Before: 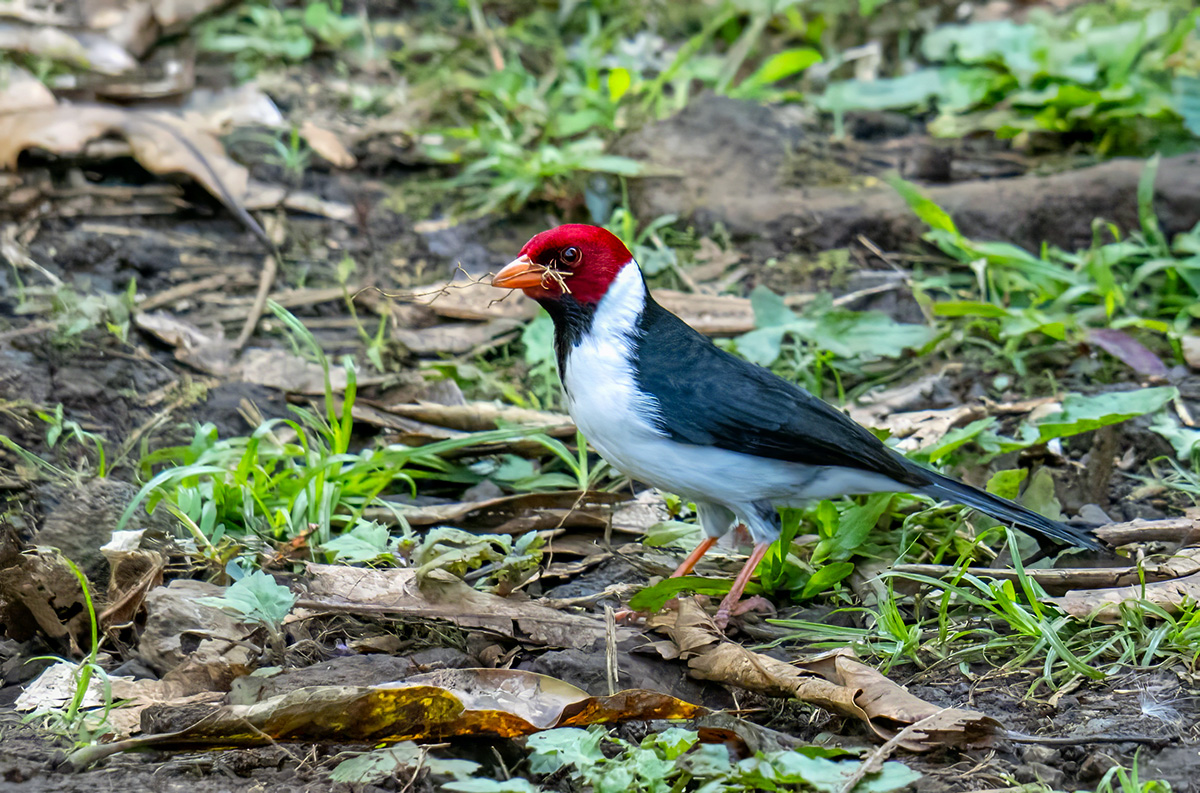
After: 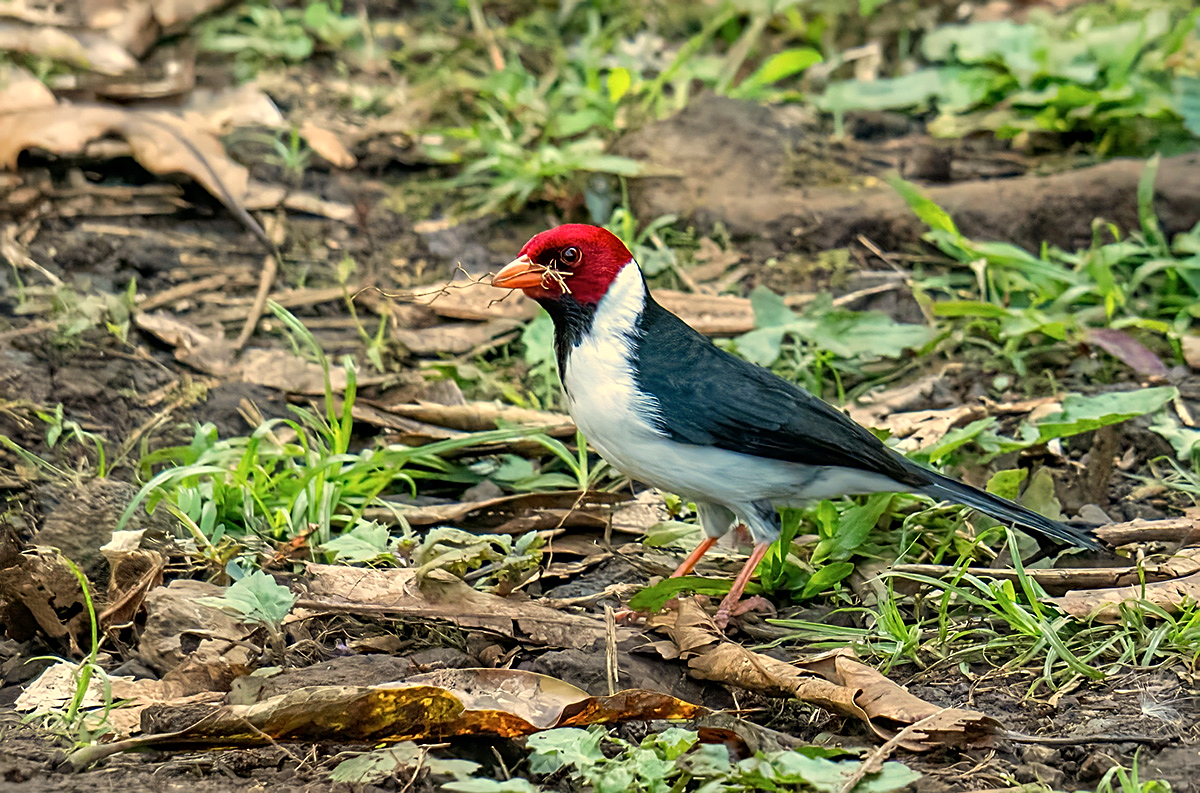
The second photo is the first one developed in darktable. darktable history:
contrast brightness saturation: saturation -0.05
sharpen: on, module defaults
white balance: red 1.123, blue 0.83
